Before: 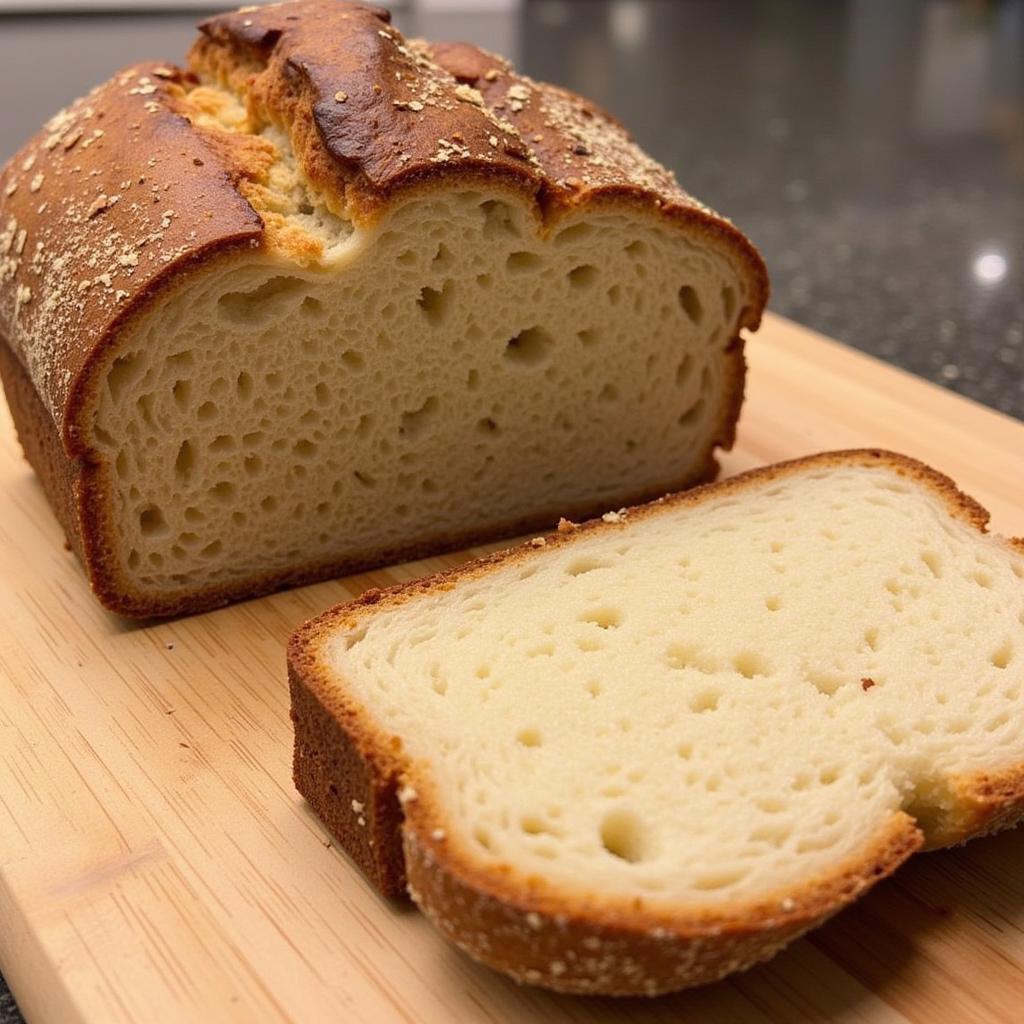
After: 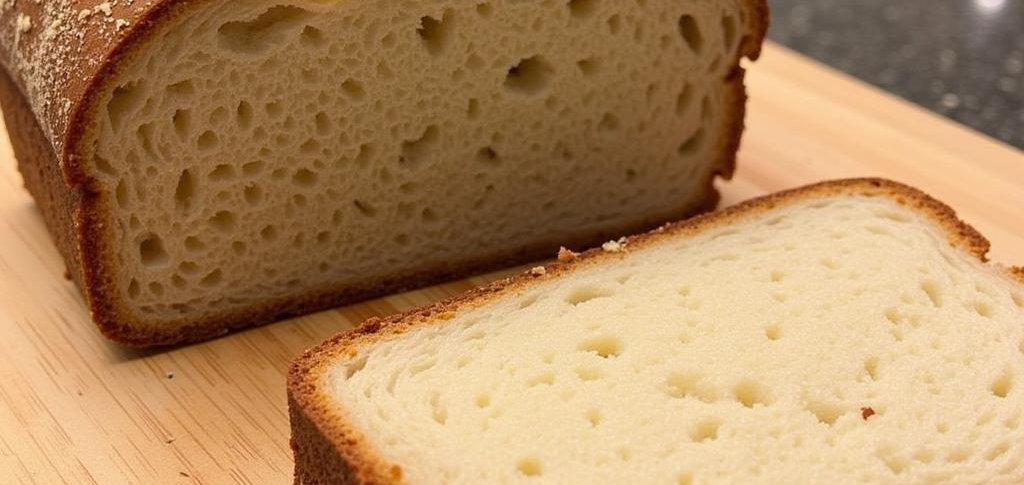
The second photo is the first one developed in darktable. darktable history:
crop and rotate: top 26.519%, bottom 26.102%
